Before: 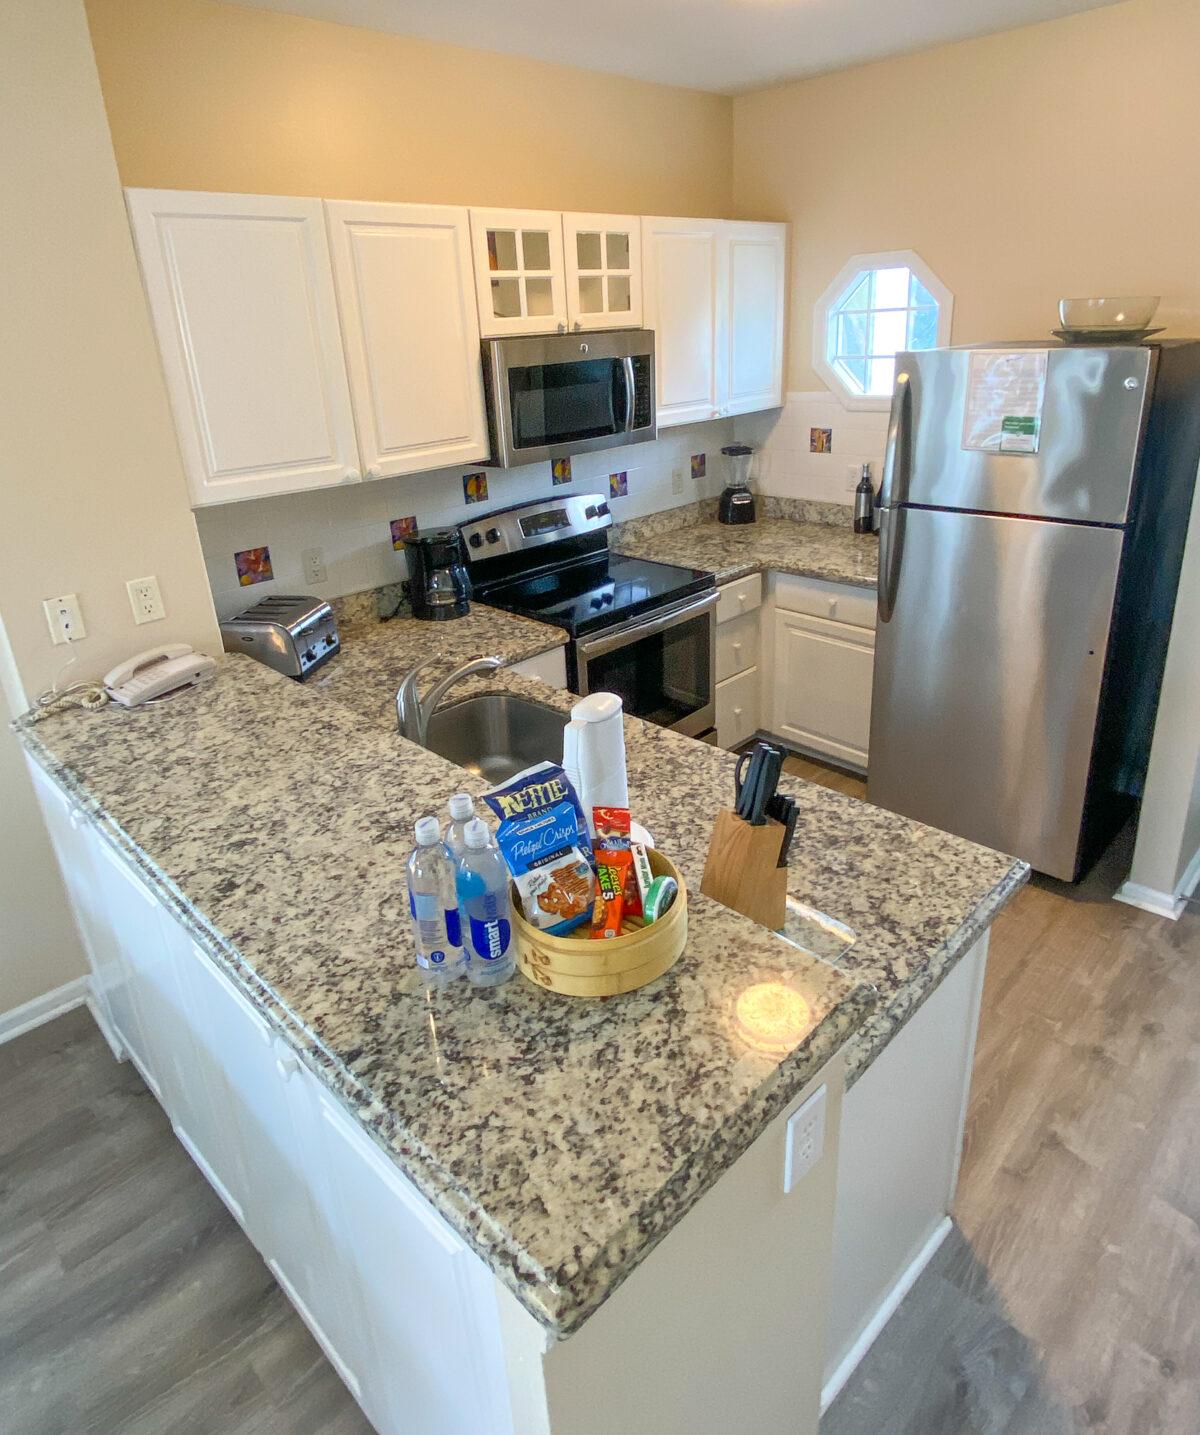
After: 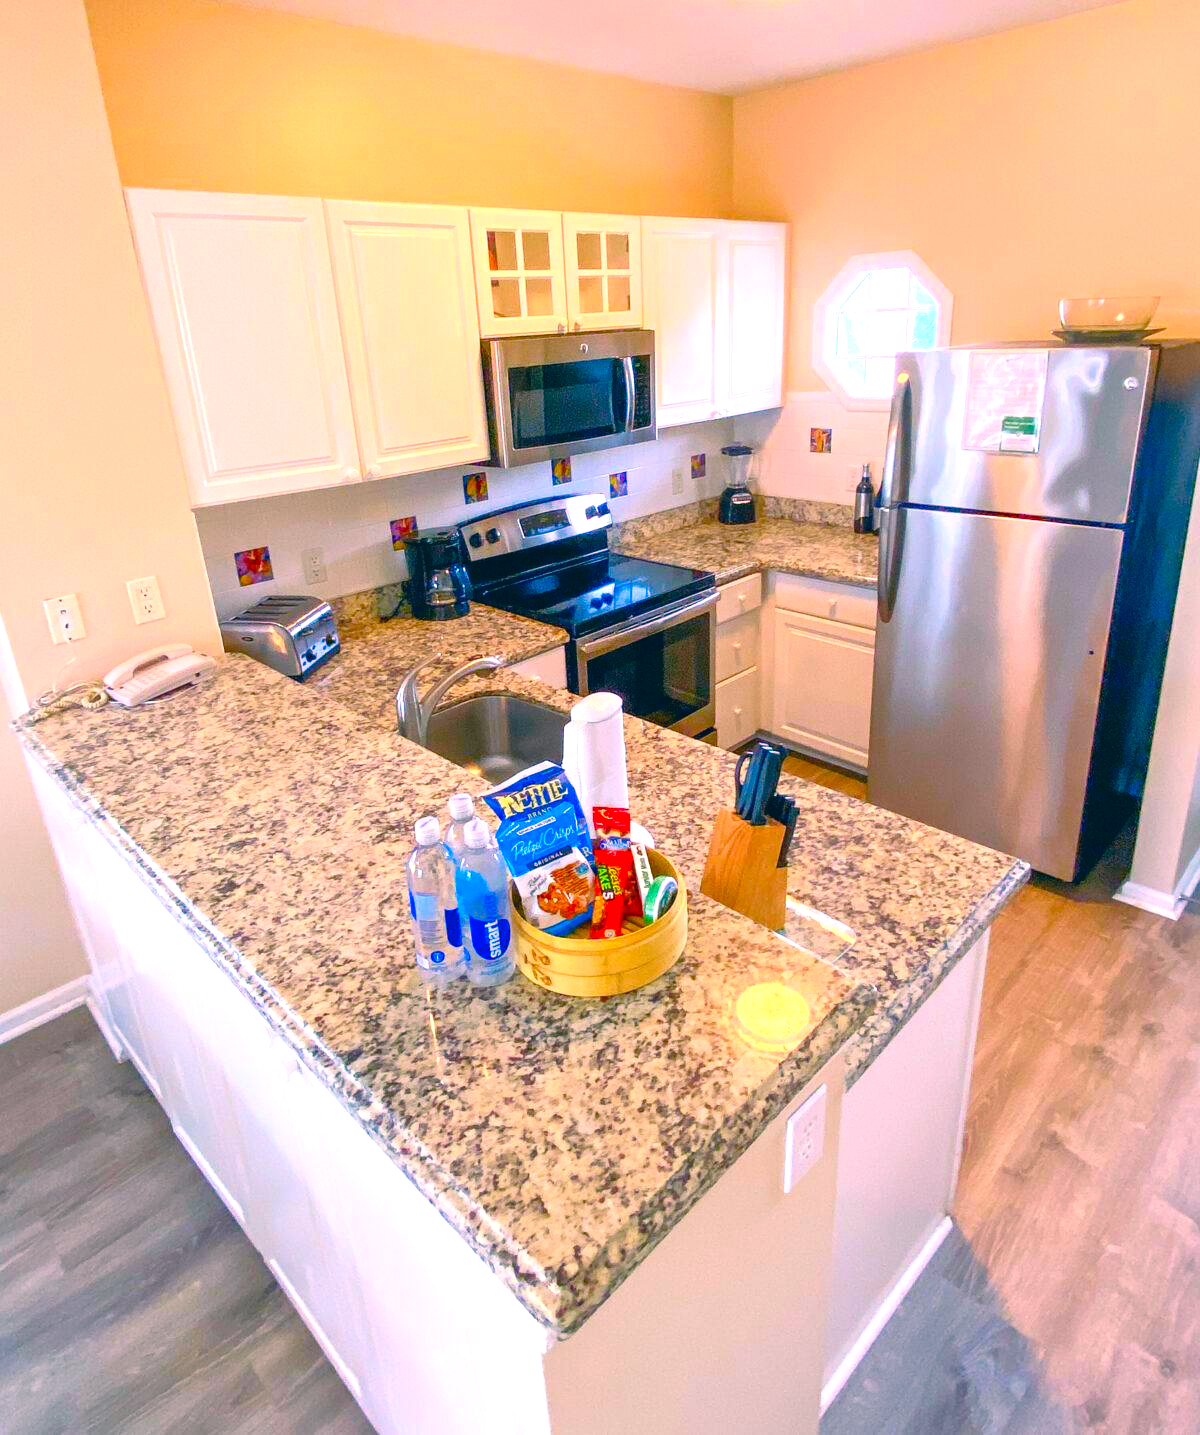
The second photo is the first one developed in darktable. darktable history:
color correction: highlights a* 16.3, highlights b* 0.3, shadows a* -15.15, shadows b* -14.64, saturation 1.53
color balance rgb: shadows lift › chroma 4.743%, shadows lift › hue 25.91°, perceptual saturation grading › global saturation 44.174%, perceptual saturation grading › highlights -49.351%, perceptual saturation grading › shadows 29.696%, global vibrance 20%
exposure: black level correction 0, exposure 0.701 EV, compensate highlight preservation false
